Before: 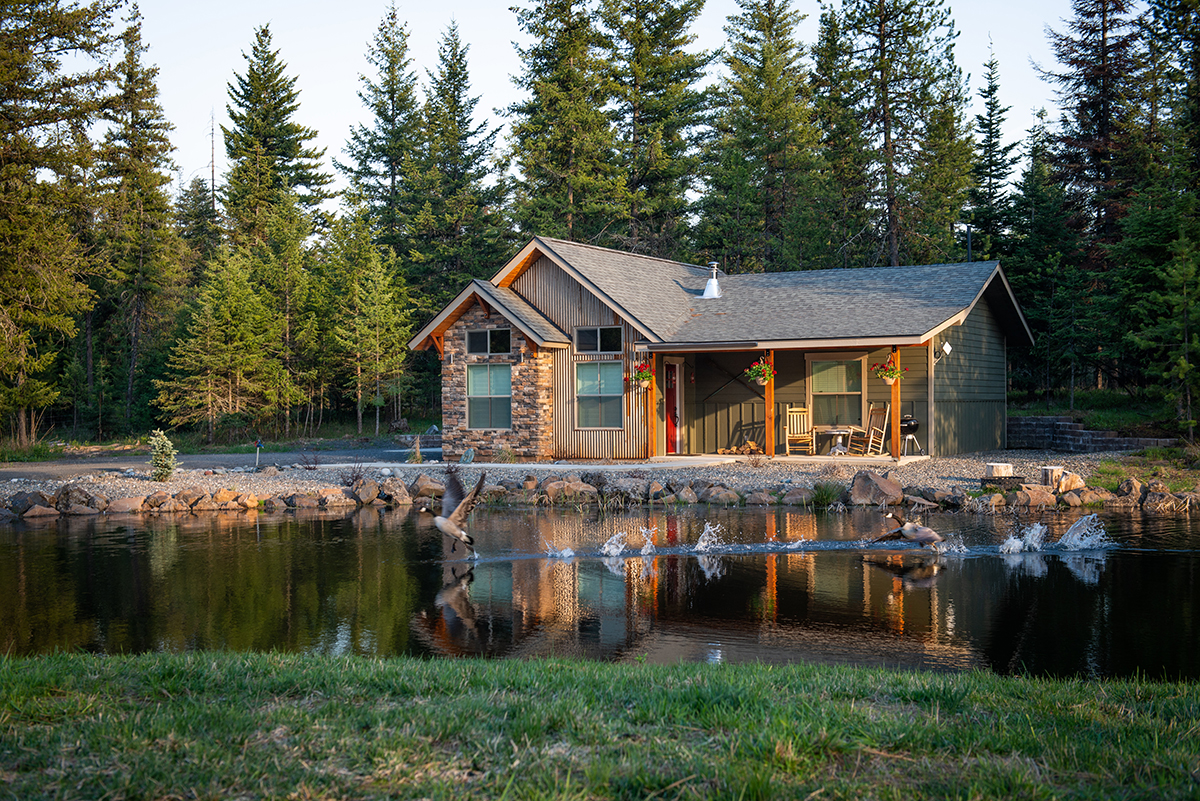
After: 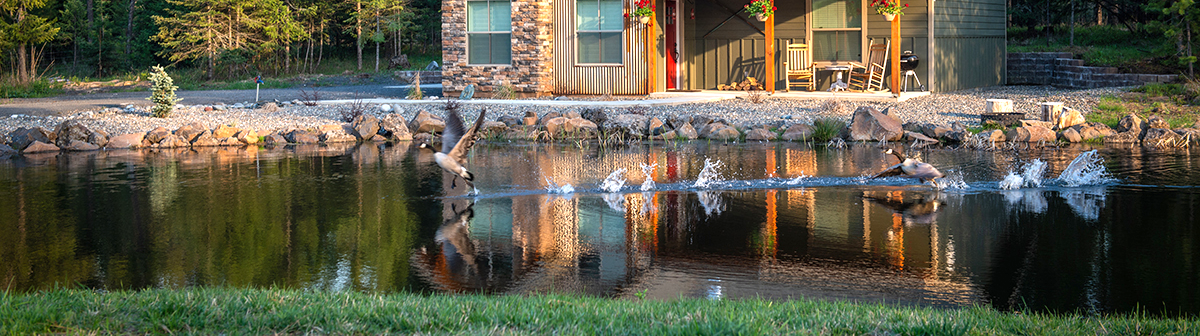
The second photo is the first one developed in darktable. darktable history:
crop: top 45.551%, bottom 12.262%
exposure: black level correction 0, exposure 0.7 EV, compensate exposure bias true, compensate highlight preservation false
